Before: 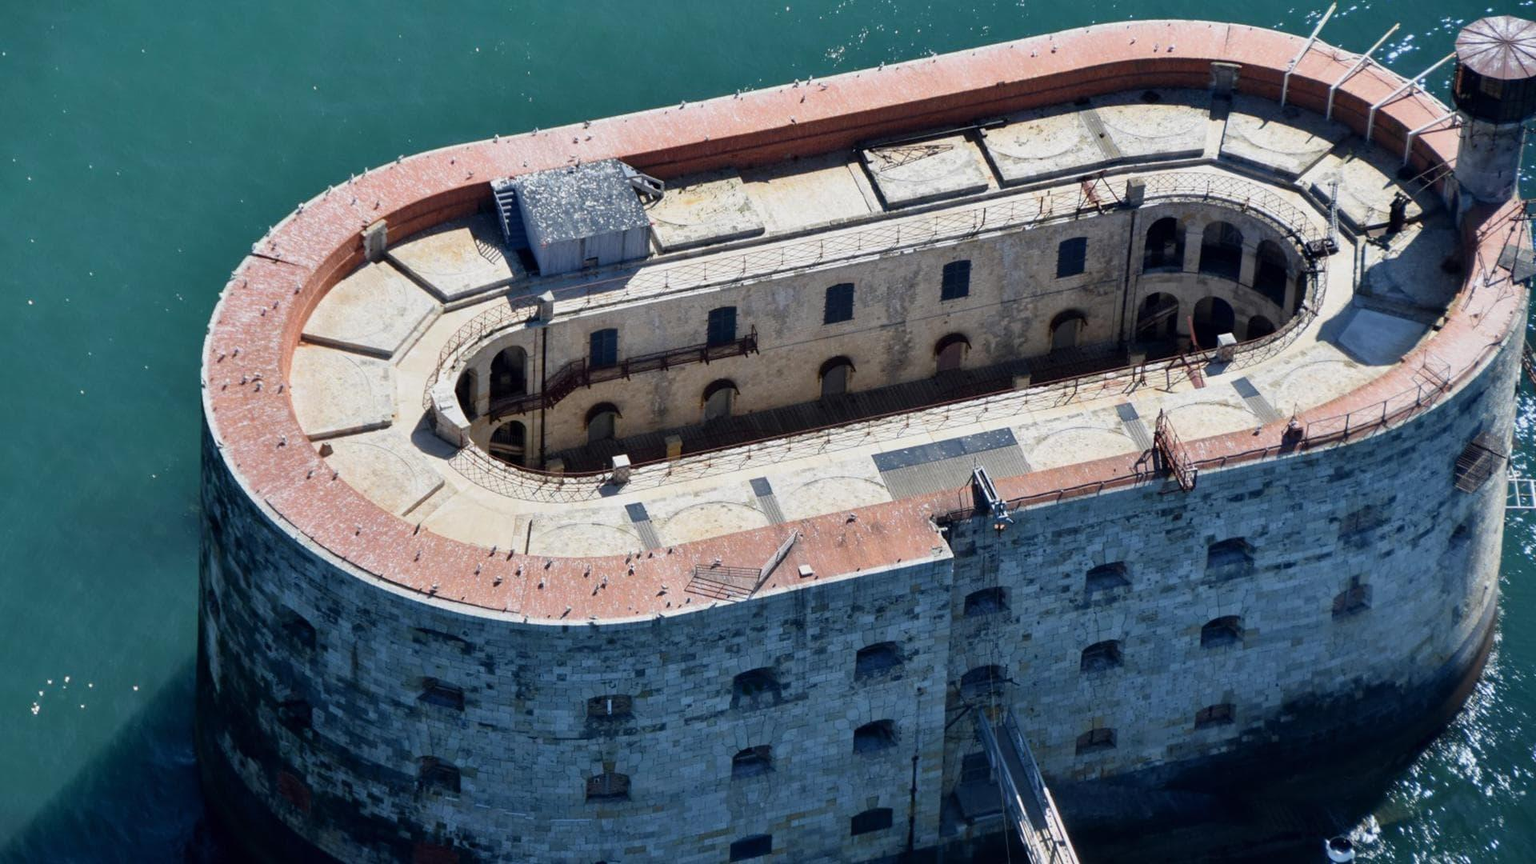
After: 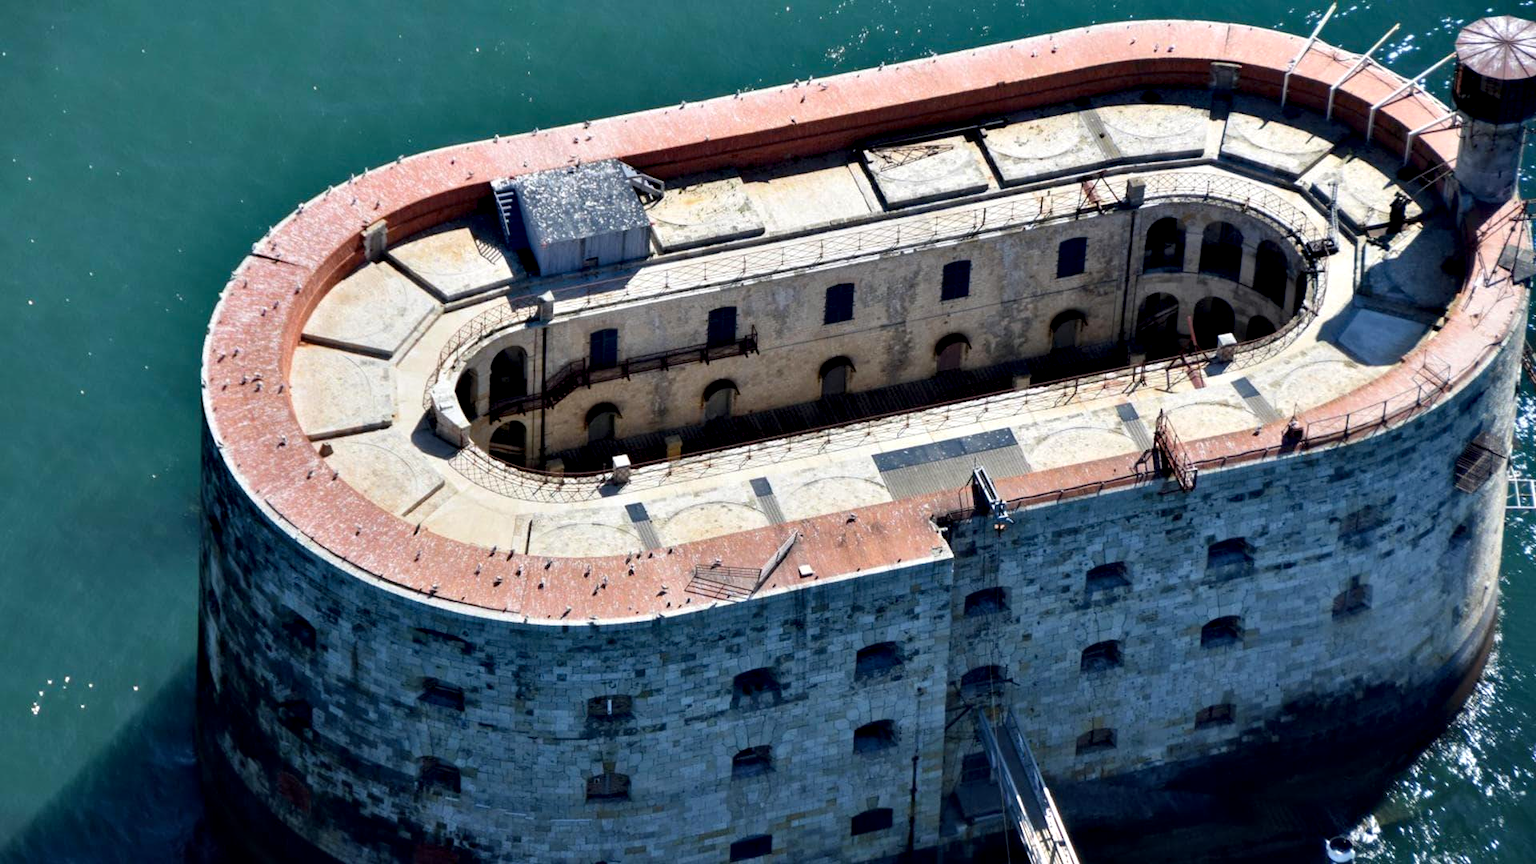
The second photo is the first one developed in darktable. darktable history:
contrast equalizer: y [[0.528, 0.548, 0.563, 0.562, 0.546, 0.526], [0.55 ×6], [0 ×6], [0 ×6], [0 ×6]]
